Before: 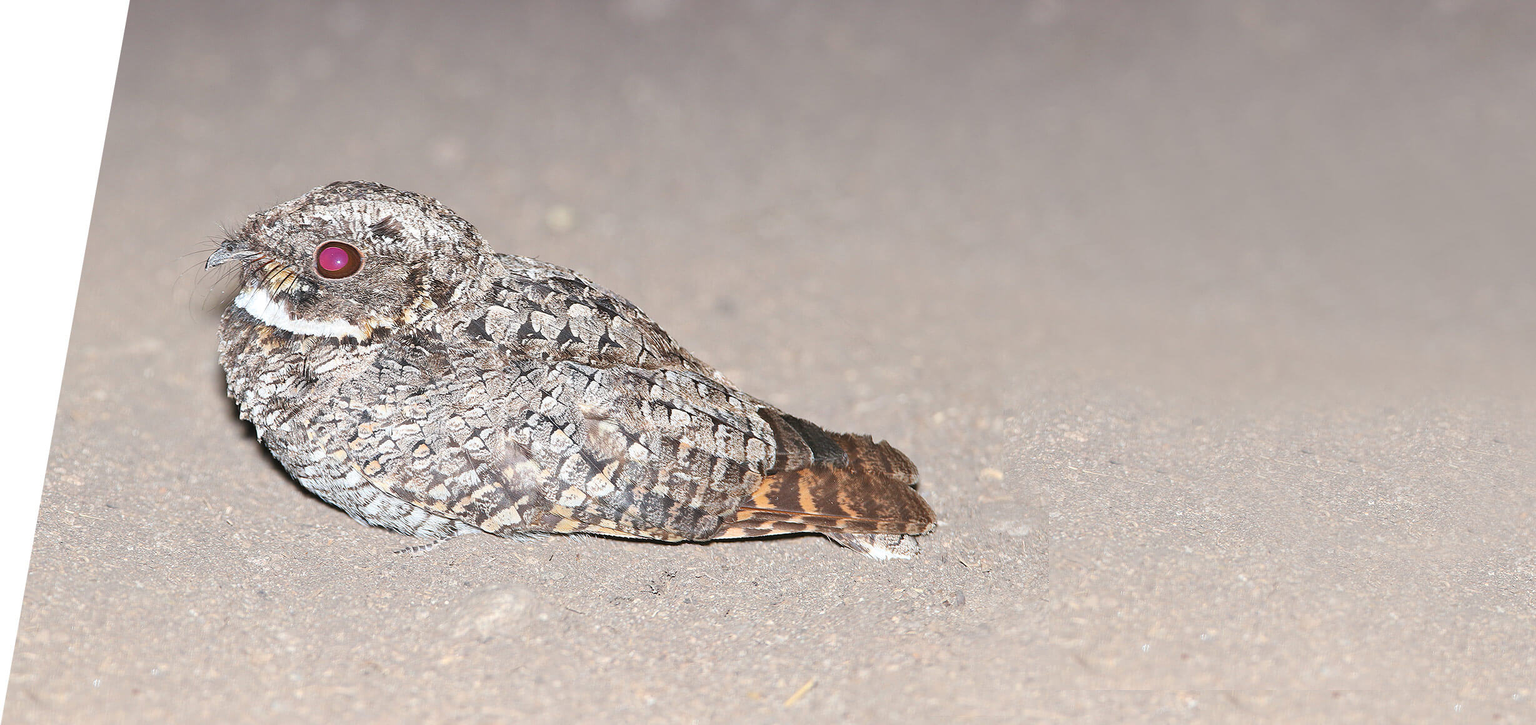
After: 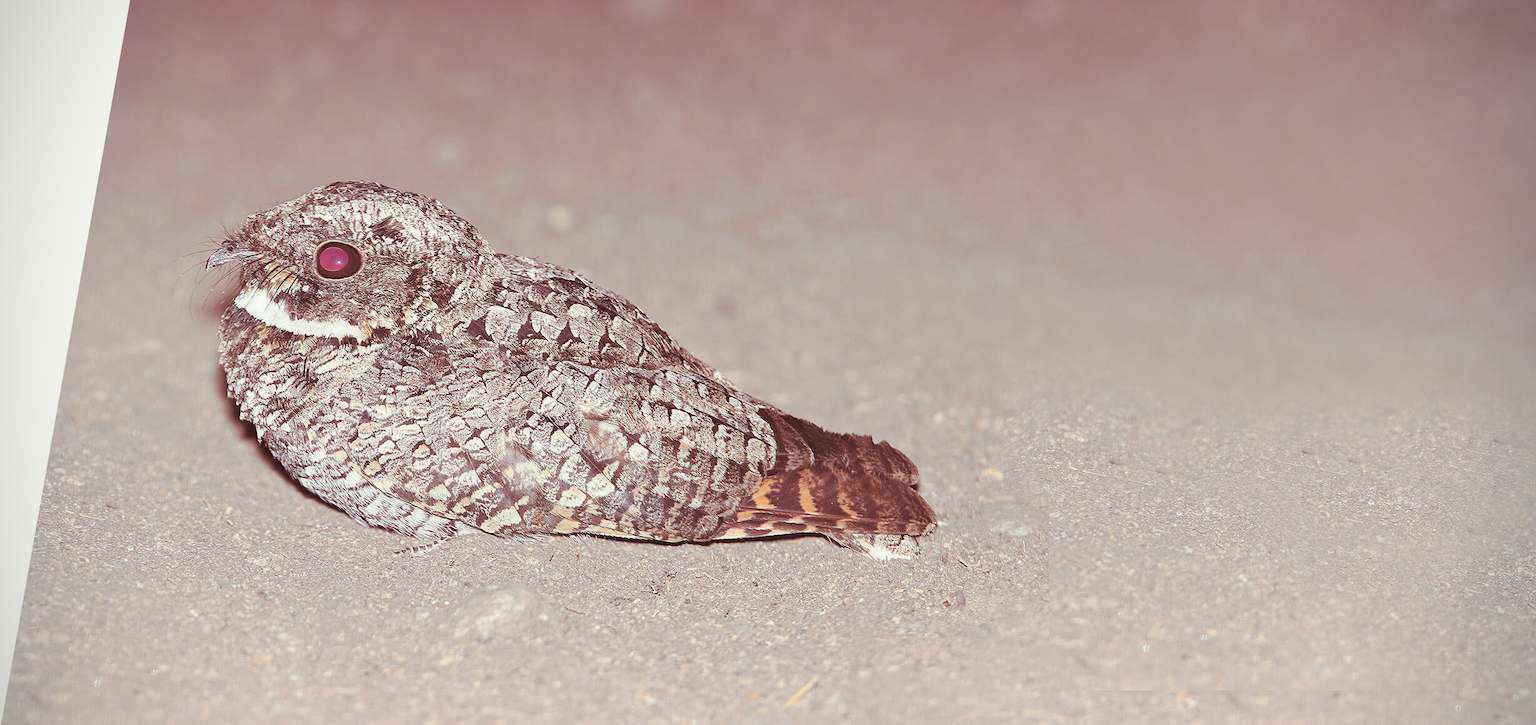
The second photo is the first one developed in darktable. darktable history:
split-toning: compress 20%
color balance: mode lift, gamma, gain (sRGB)
exposure: black level correction -0.015, exposure -0.125 EV, compensate highlight preservation false
vignetting: dithering 8-bit output, unbound false
